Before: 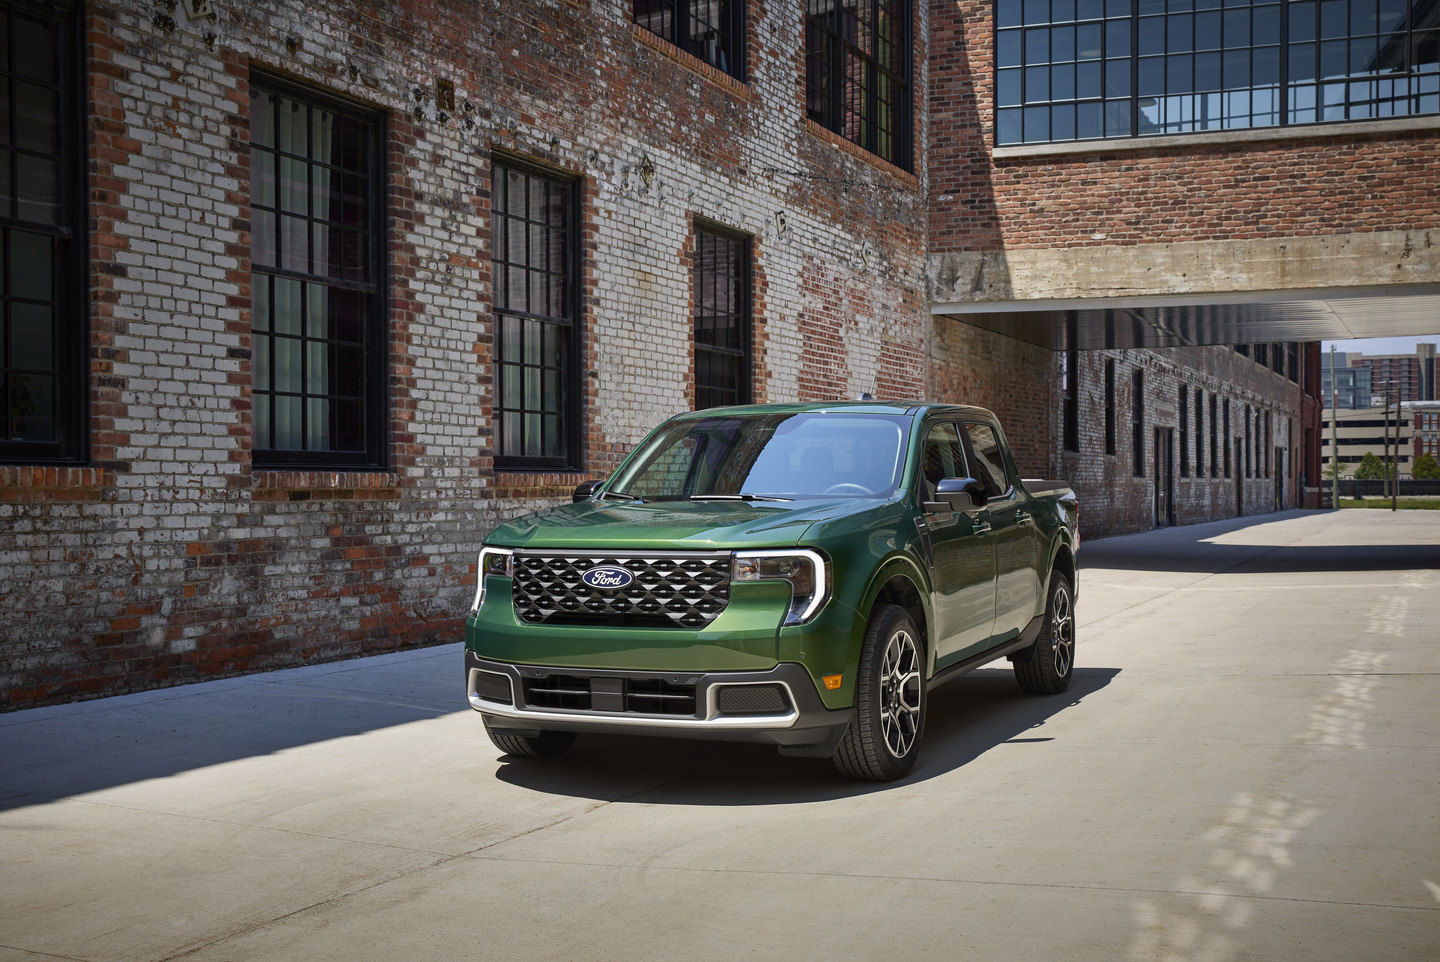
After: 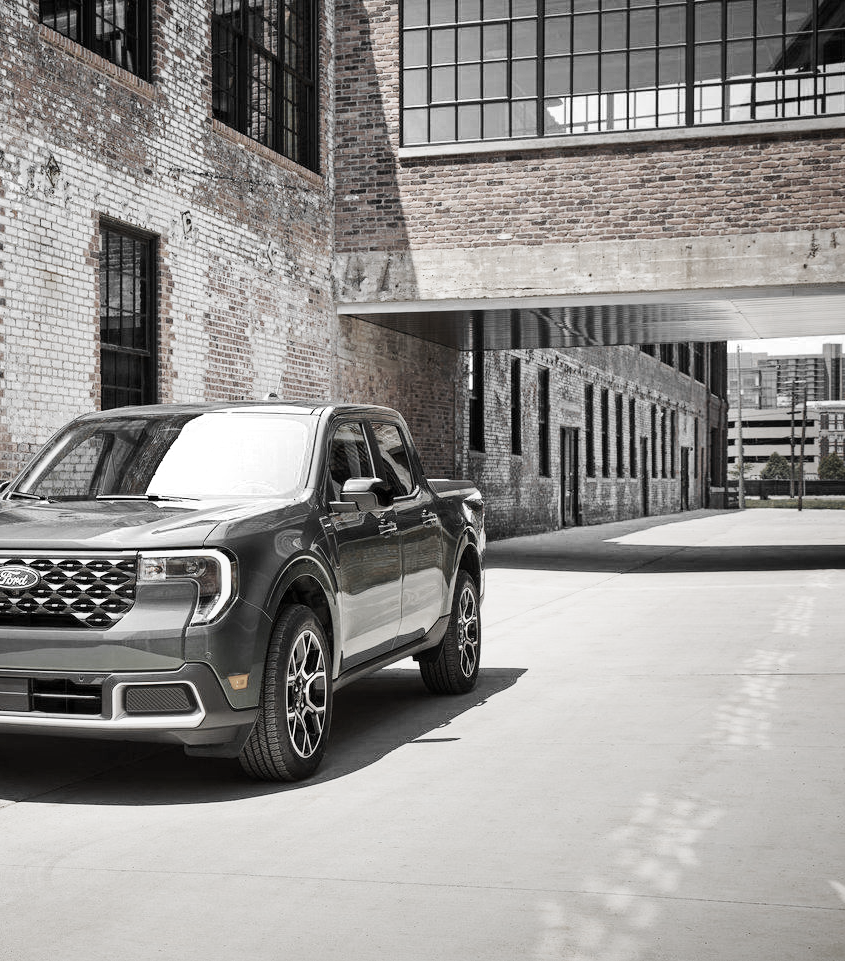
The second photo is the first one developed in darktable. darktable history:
color zones: curves: ch0 [(0, 0.613) (0.01, 0.613) (0.245, 0.448) (0.498, 0.529) (0.642, 0.665) (0.879, 0.777) (0.99, 0.613)]; ch1 [(0, 0.035) (0.121, 0.189) (0.259, 0.197) (0.415, 0.061) (0.589, 0.022) (0.732, 0.022) (0.857, 0.026) (0.991, 0.053)], mix 25.79%
crop: left 41.298%
base curve: curves: ch0 [(0, 0) (0.025, 0.046) (0.112, 0.277) (0.467, 0.74) (0.814, 0.929) (1, 0.942)], preserve colors none
